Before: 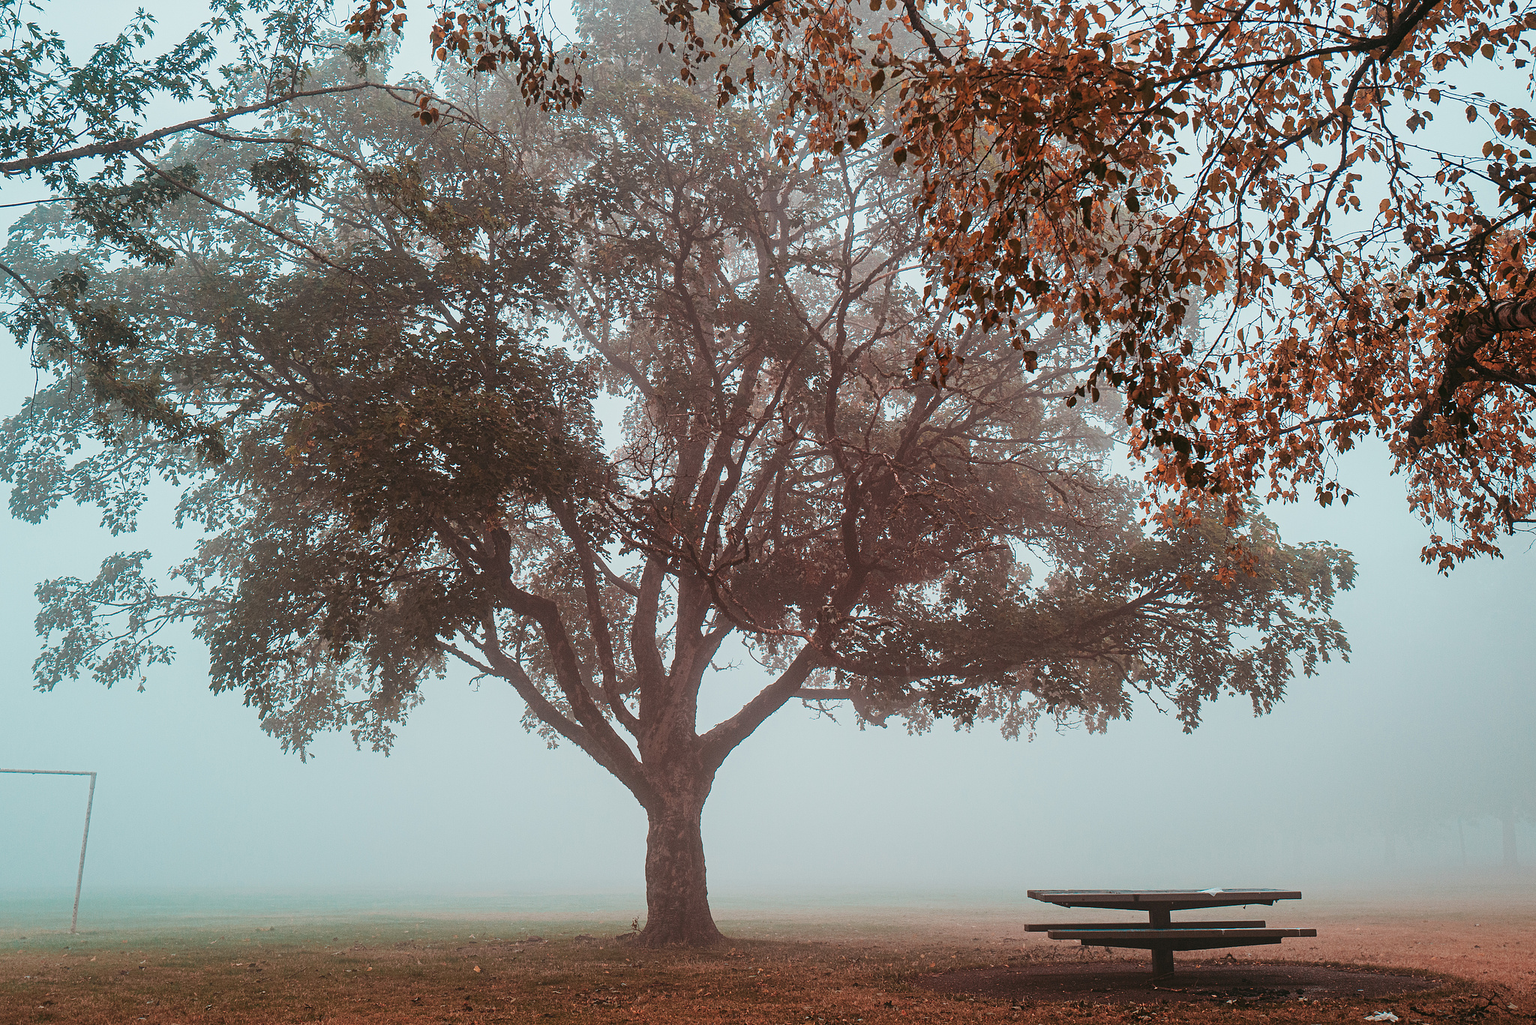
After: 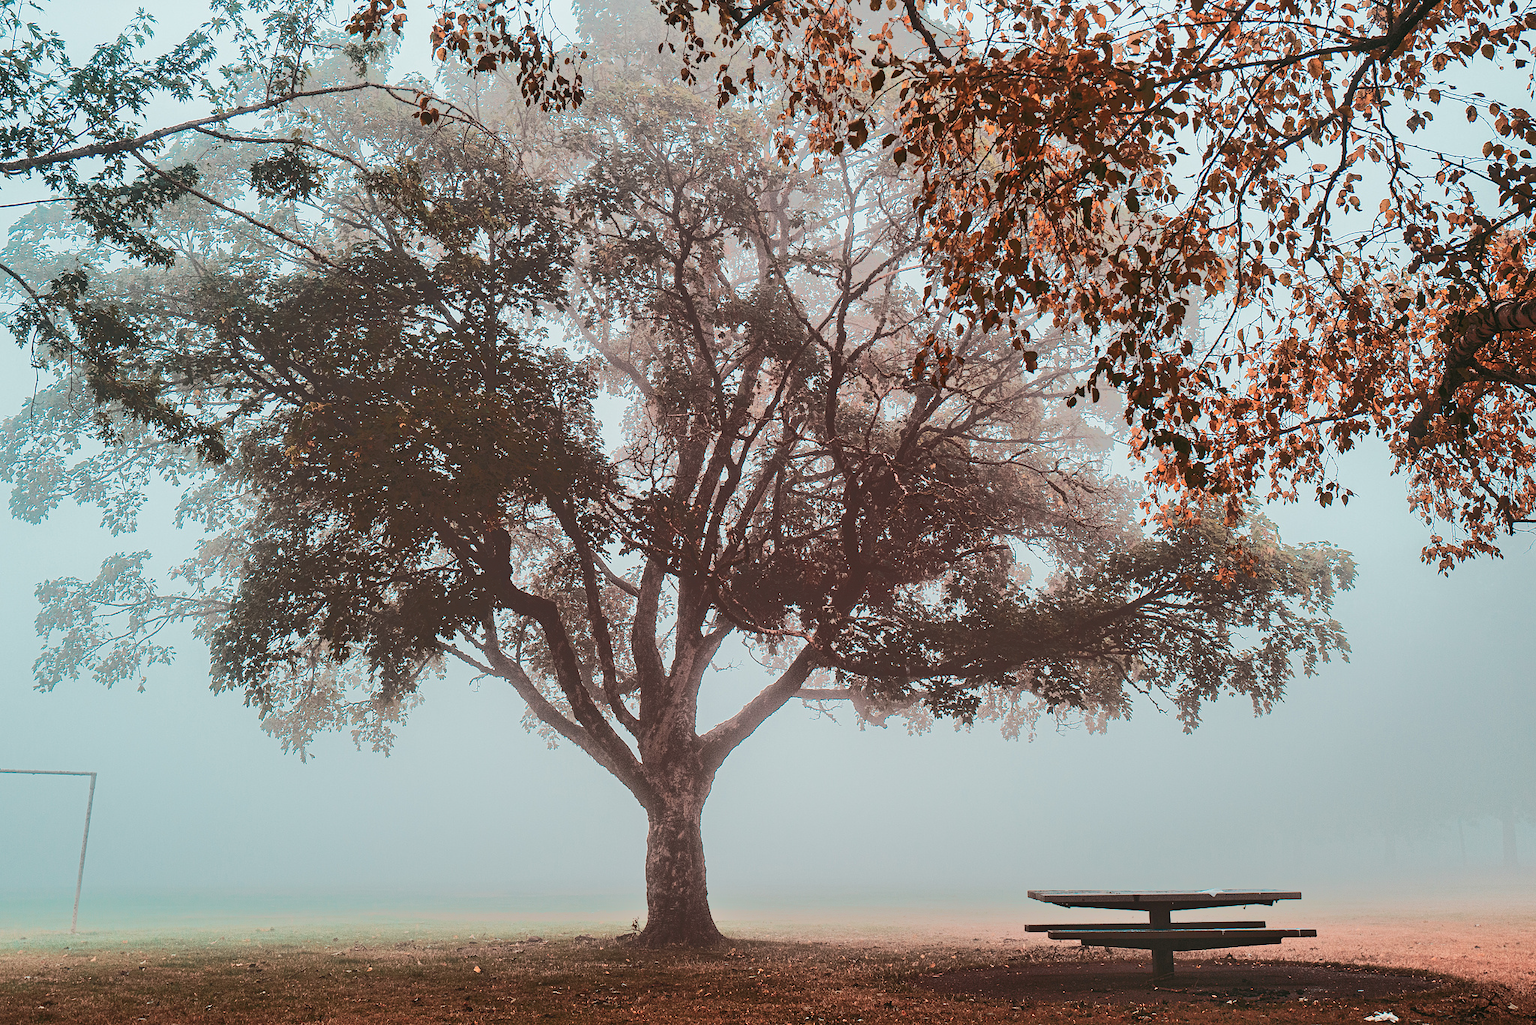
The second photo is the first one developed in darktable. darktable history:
contrast brightness saturation: contrast 0.145, brightness 0.045
tone equalizer: -7 EV -0.607 EV, -6 EV 0.993 EV, -5 EV -0.48 EV, -4 EV 0.459 EV, -3 EV 0.406 EV, -2 EV 0.132 EV, -1 EV -0.17 EV, +0 EV -0.361 EV, edges refinement/feathering 500, mask exposure compensation -1.57 EV, preserve details guided filter
